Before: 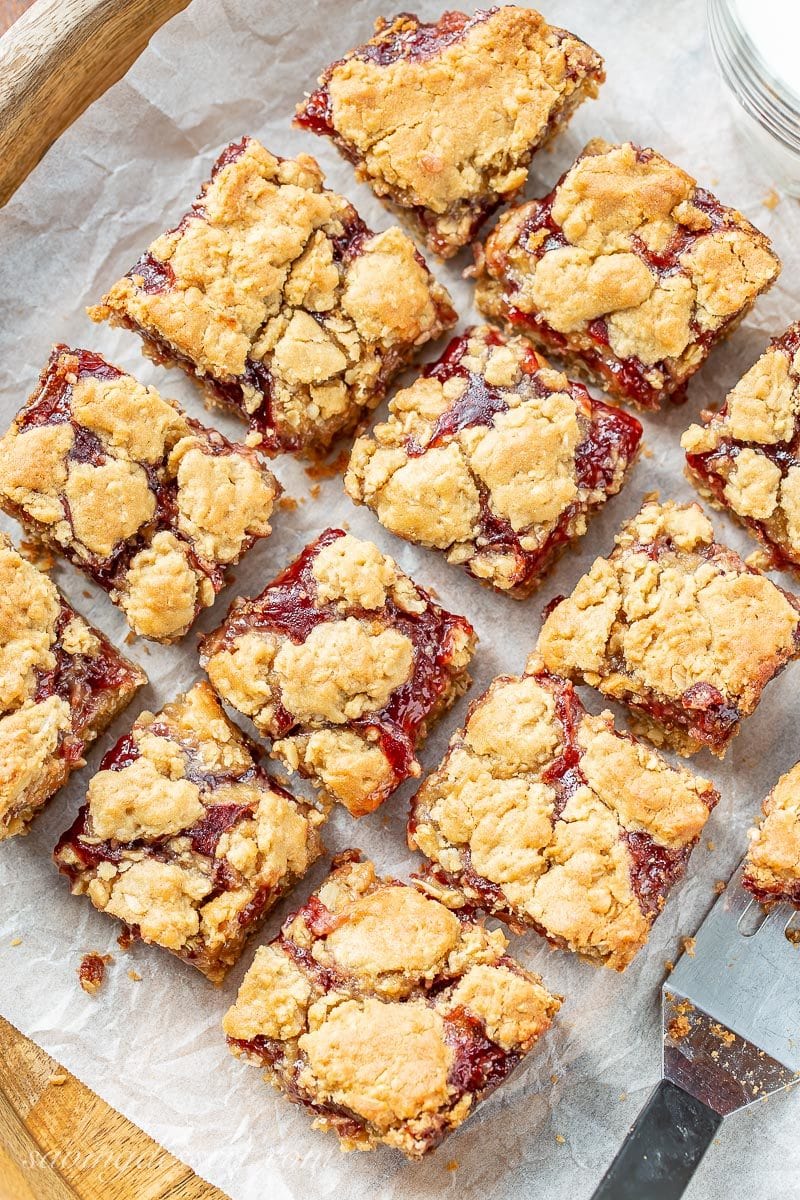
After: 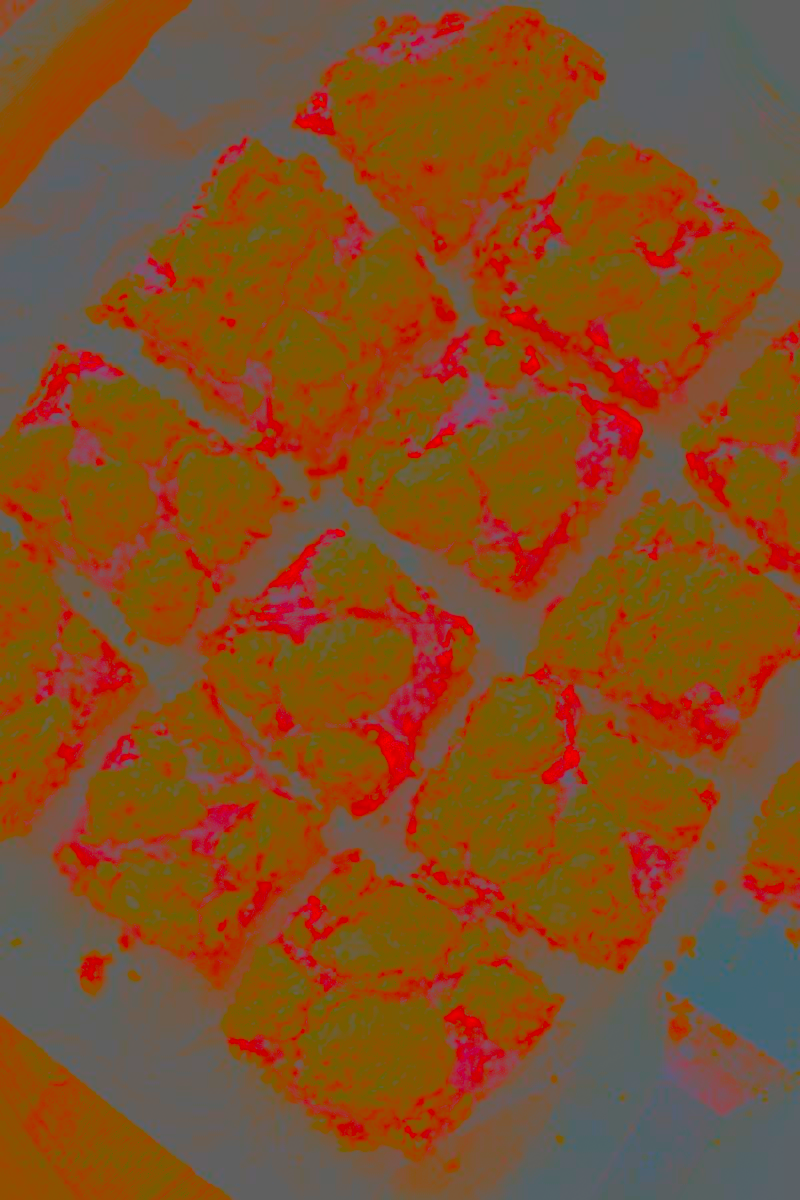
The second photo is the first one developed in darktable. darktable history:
color balance rgb: global offset › luminance 0.484%, perceptual saturation grading › global saturation 17.624%
contrast brightness saturation: contrast -0.989, brightness -0.156, saturation 0.747
